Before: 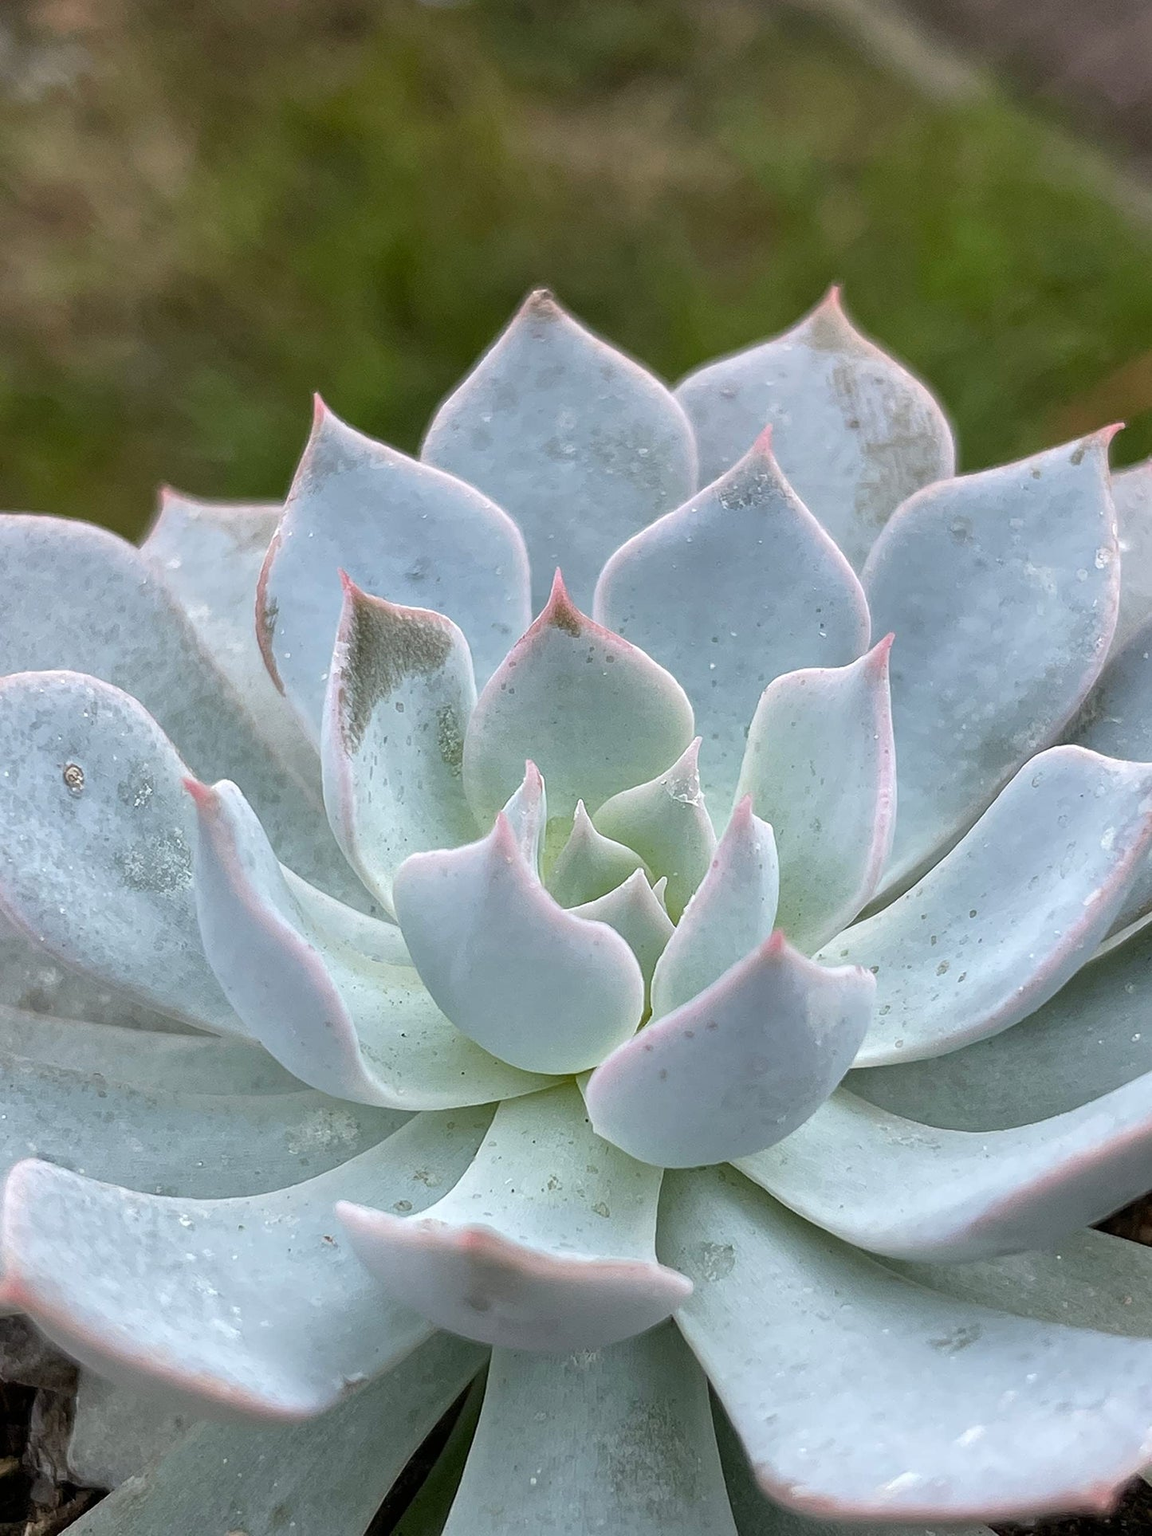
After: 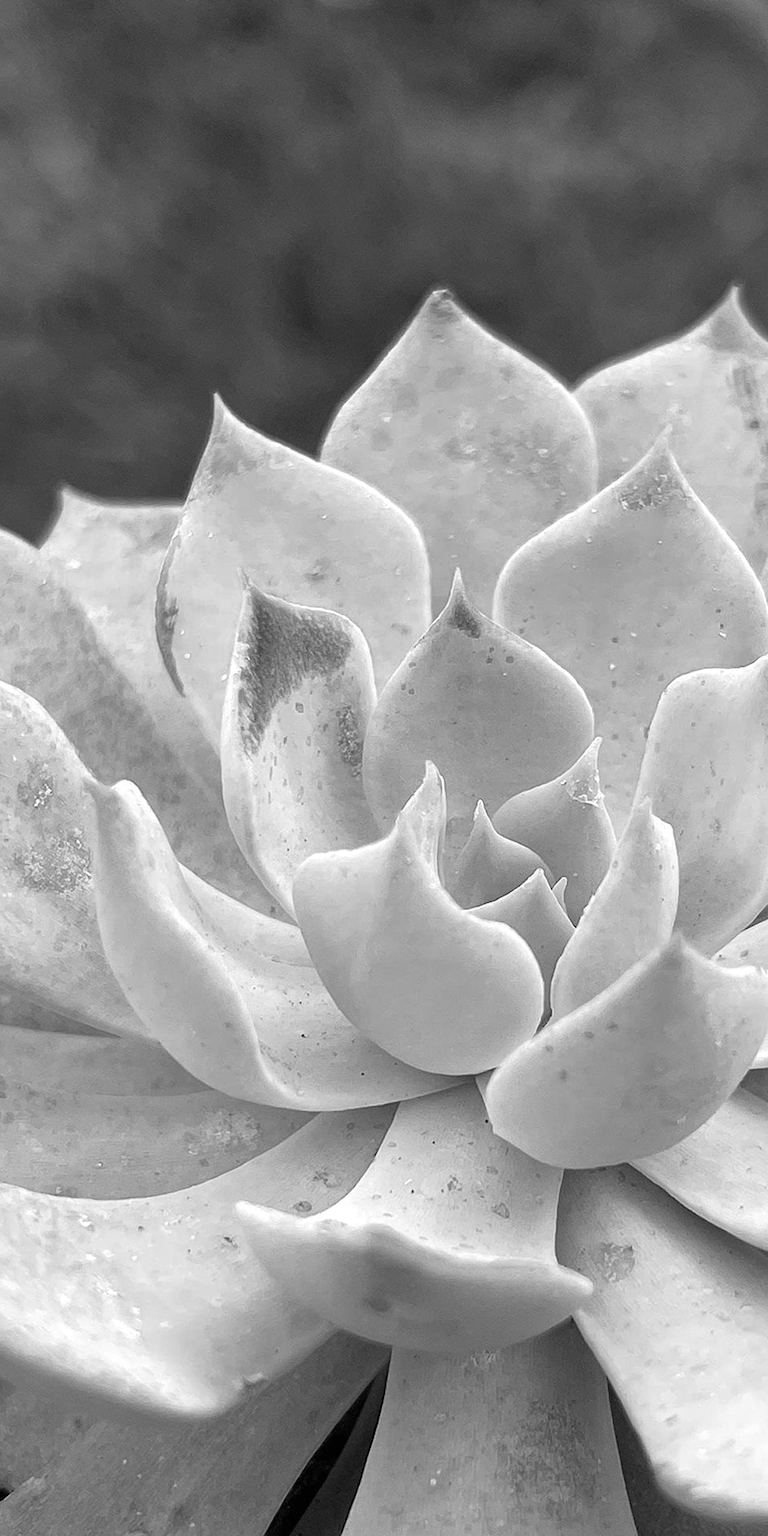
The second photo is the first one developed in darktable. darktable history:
crop and rotate: left 8.741%, right 24.602%
color zones: curves: ch0 [(0, 0.613) (0.01, 0.613) (0.245, 0.448) (0.498, 0.529) (0.642, 0.665) (0.879, 0.777) (0.99, 0.613)]; ch1 [(0, 0) (0.143, 0) (0.286, 0) (0.429, 0) (0.571, 0) (0.714, 0) (0.857, 0)]
